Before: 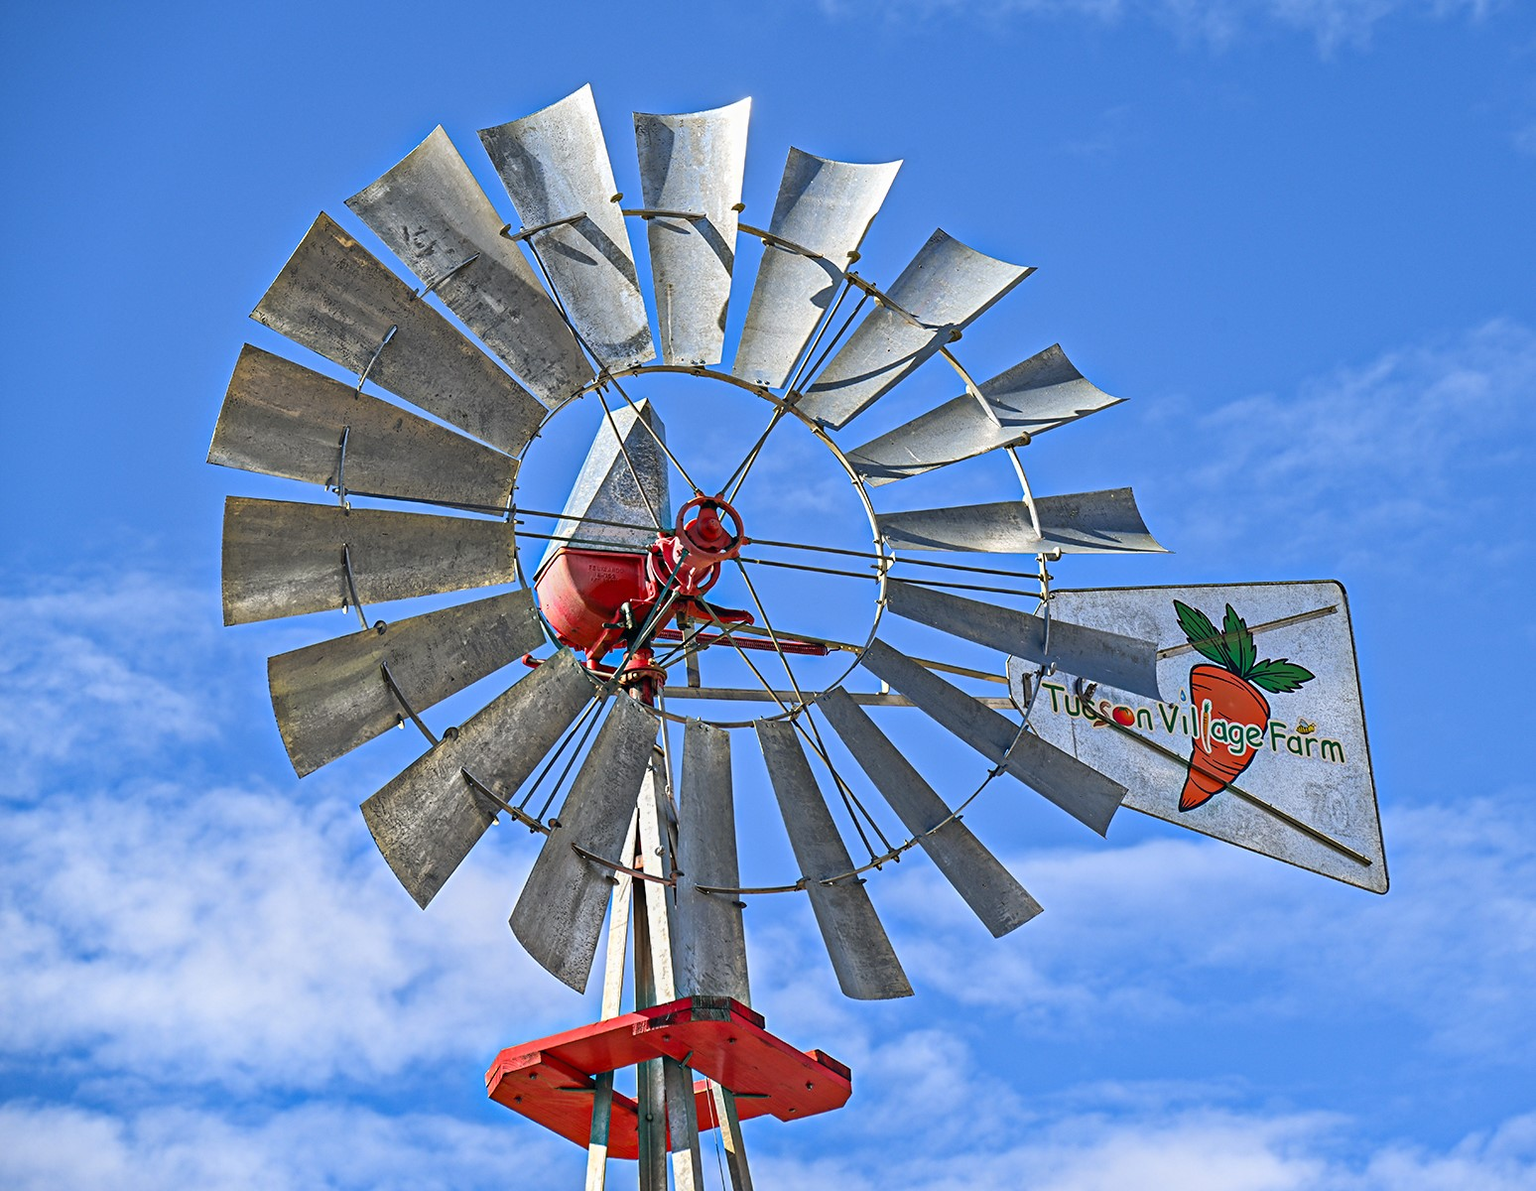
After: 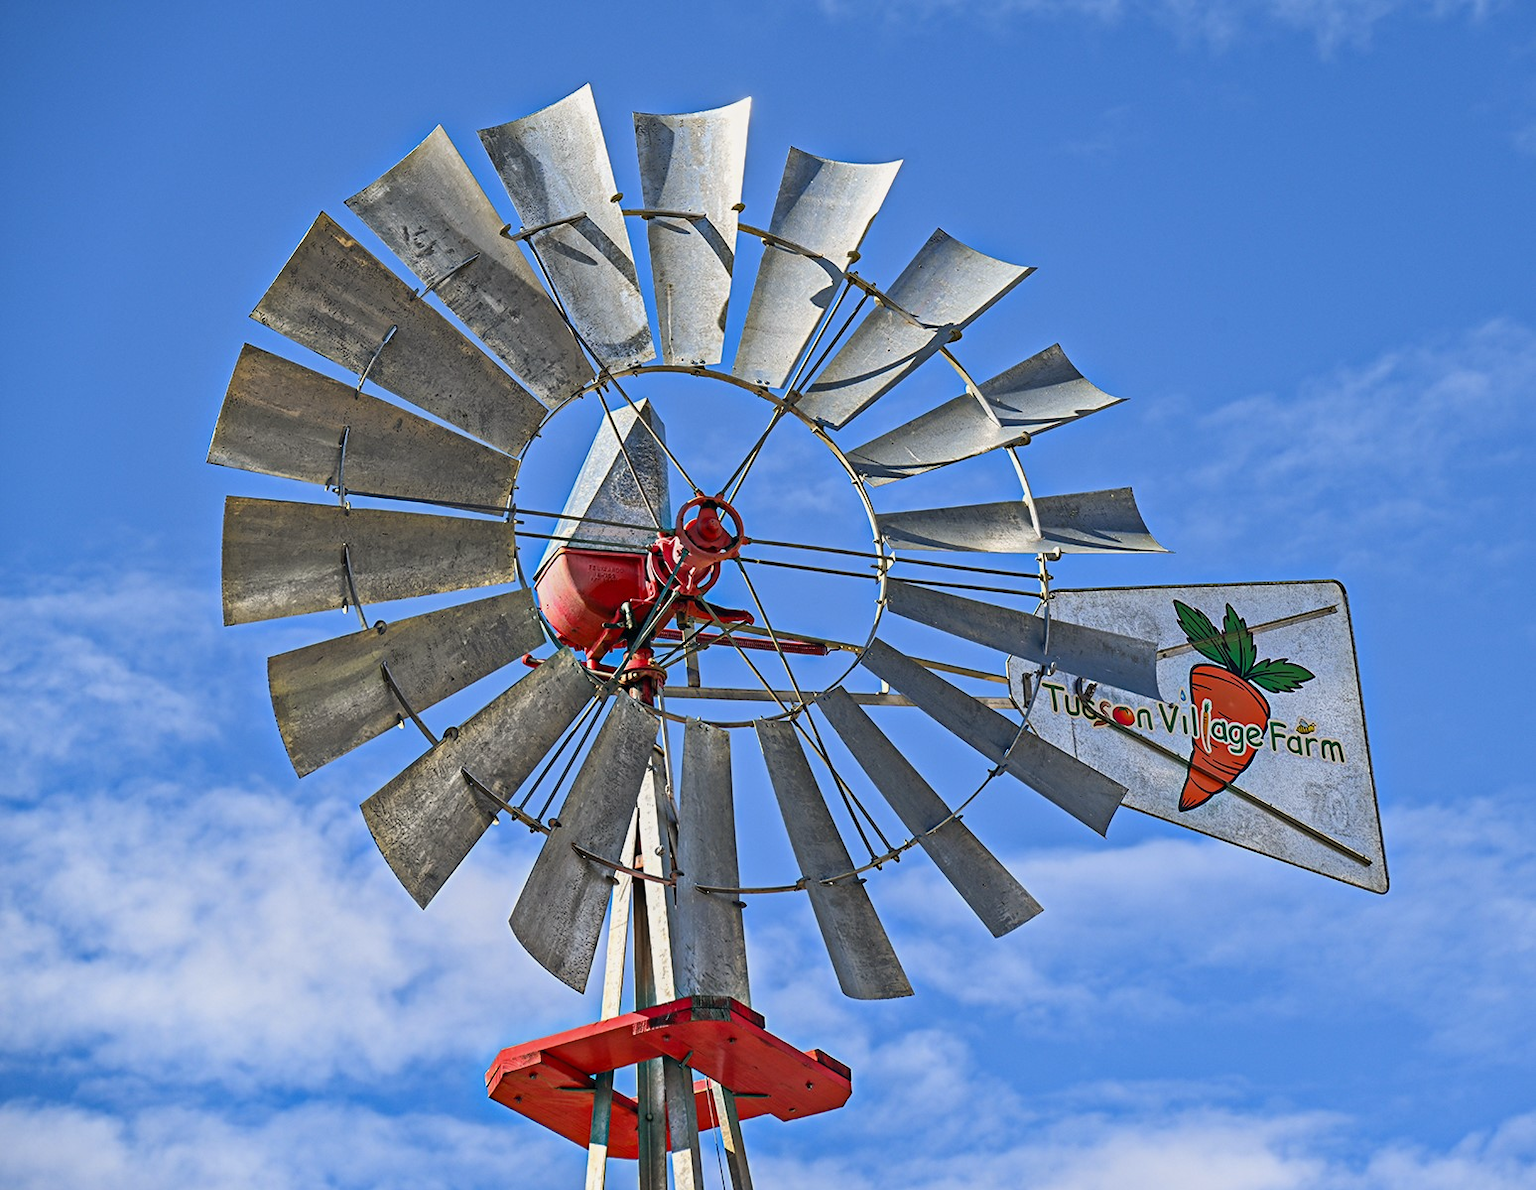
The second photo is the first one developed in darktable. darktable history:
color calibration: x 0.341, y 0.355, temperature 5141.73 K
exposure: exposure -0.147 EV, compensate highlight preservation false
